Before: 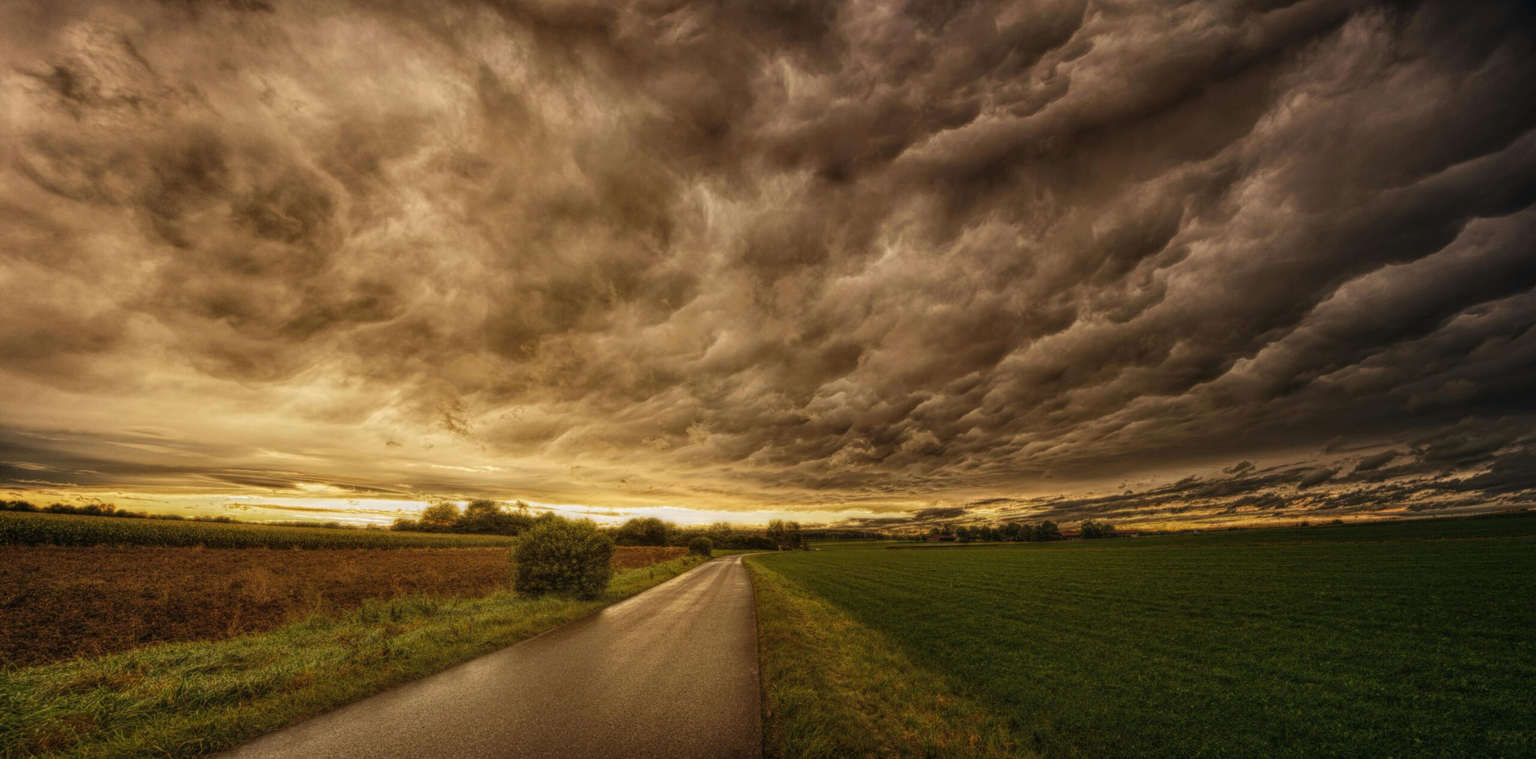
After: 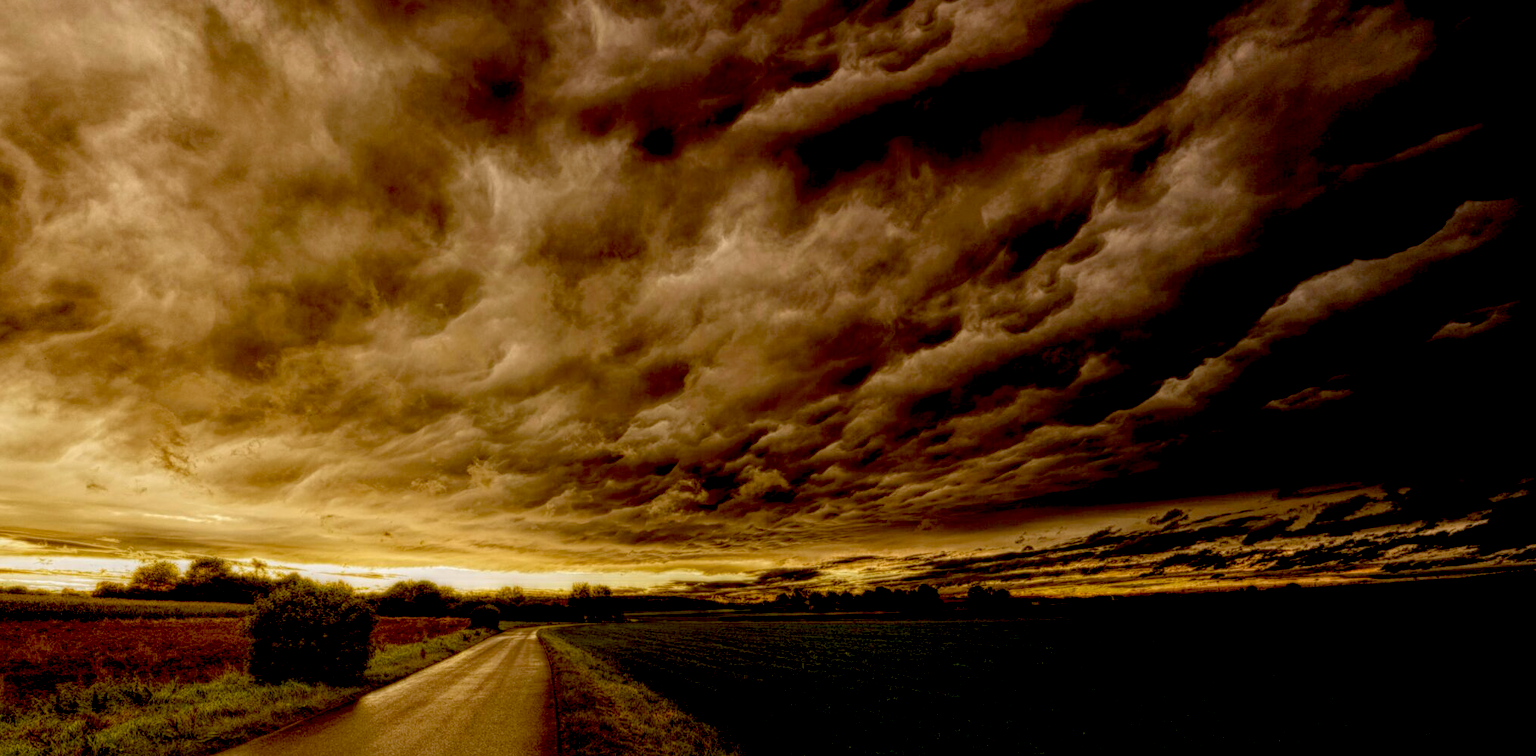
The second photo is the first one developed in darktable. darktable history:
crop and rotate: left 20.74%, top 7.912%, right 0.375%, bottom 13.378%
exposure: black level correction 0.047, exposure 0.013 EV, compensate highlight preservation false
